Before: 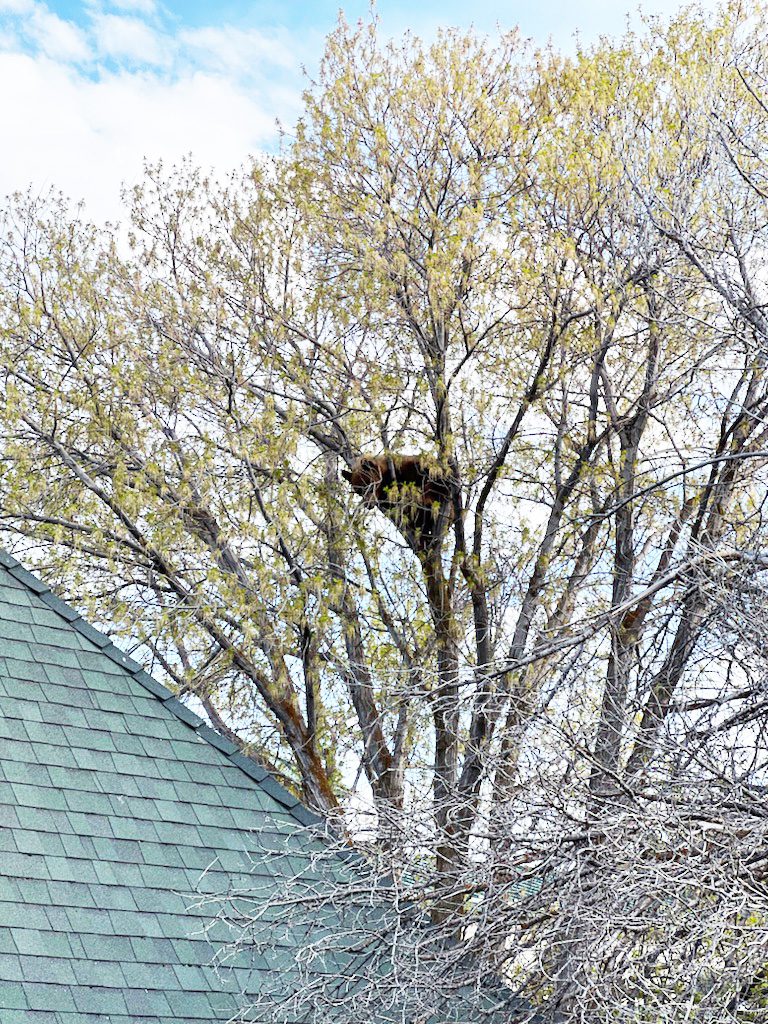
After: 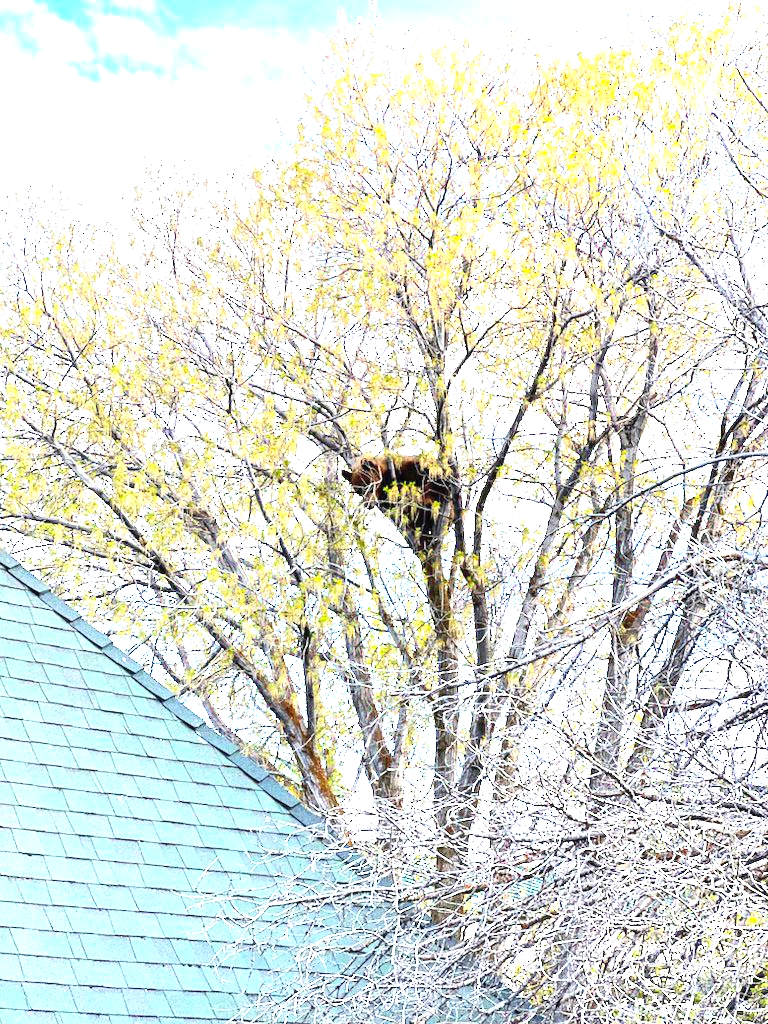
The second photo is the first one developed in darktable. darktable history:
exposure: black level correction 0, exposure 1.1 EV, compensate exposure bias true, compensate highlight preservation false
contrast brightness saturation: contrast 0.2, brightness 0.16, saturation 0.22
